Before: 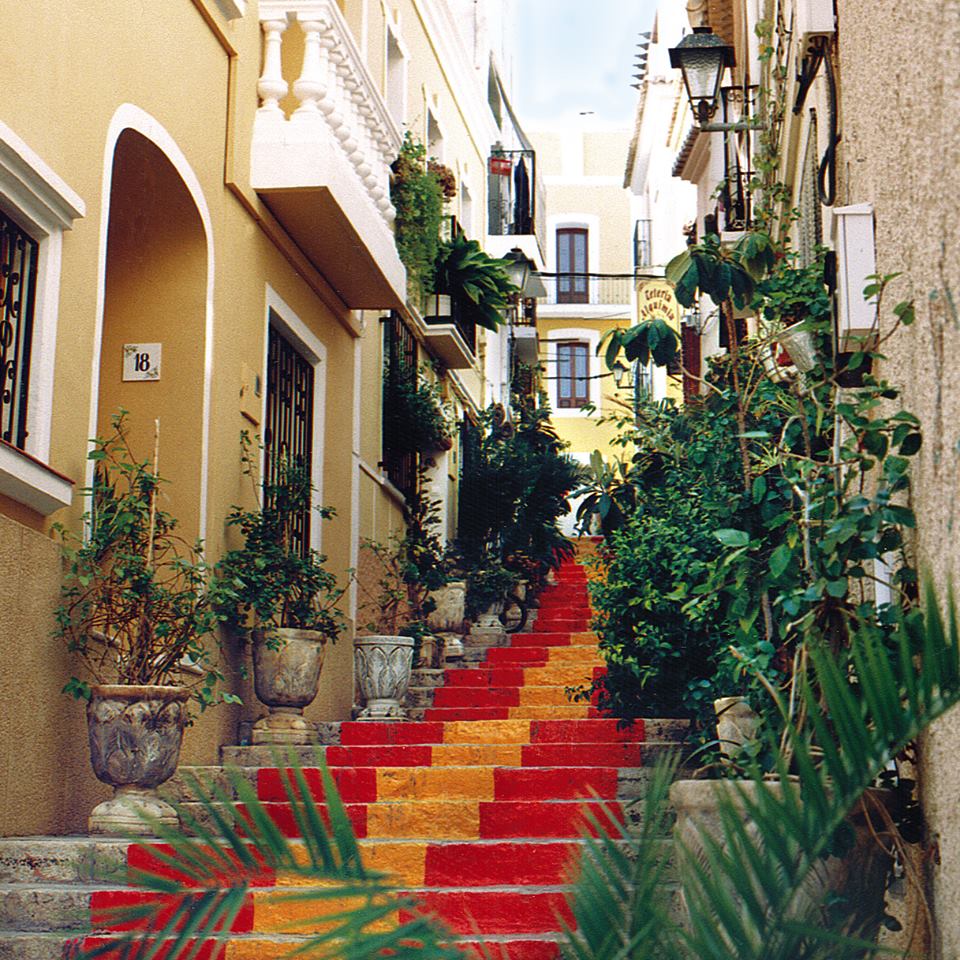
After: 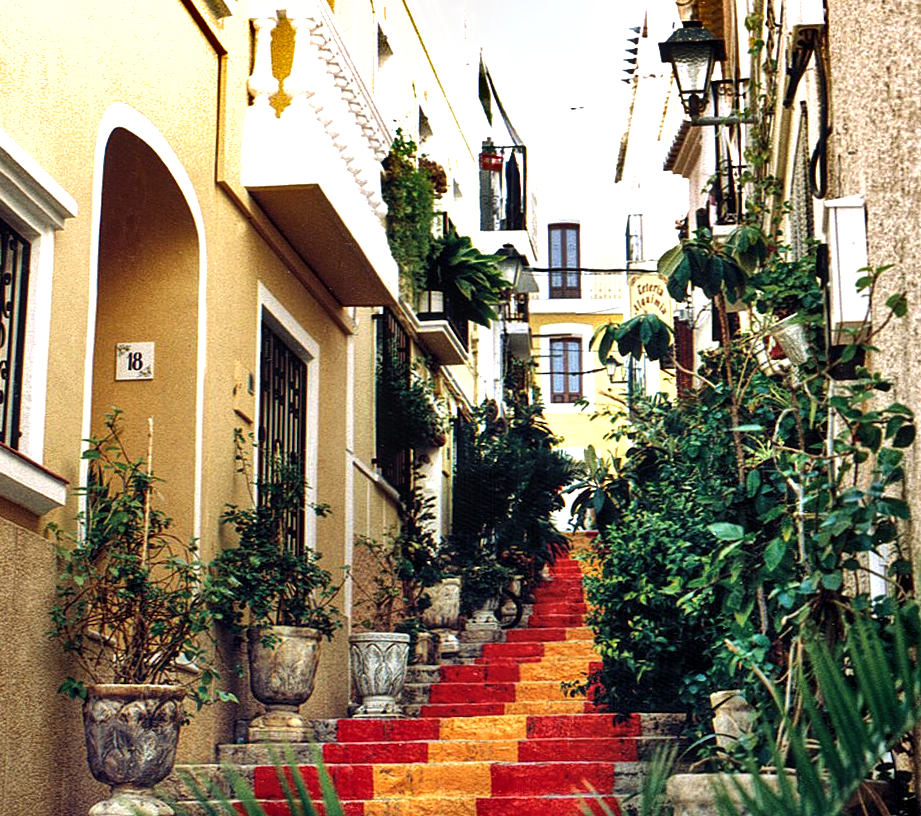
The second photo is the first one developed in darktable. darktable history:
shadows and highlights: shadows color adjustment 98.02%, highlights color adjustment 59.49%, low approximation 0.01, soften with gaussian
crop and rotate: angle 0.526°, left 0.218%, right 2.965%, bottom 14.218%
local contrast: highlights 97%, shadows 89%, detail 160%, midtone range 0.2
tone equalizer: -8 EV -0.775 EV, -7 EV -0.677 EV, -6 EV -0.61 EV, -5 EV -0.373 EV, -3 EV 0.396 EV, -2 EV 0.6 EV, -1 EV 0.687 EV, +0 EV 0.737 EV, edges refinement/feathering 500, mask exposure compensation -1.57 EV, preserve details no
